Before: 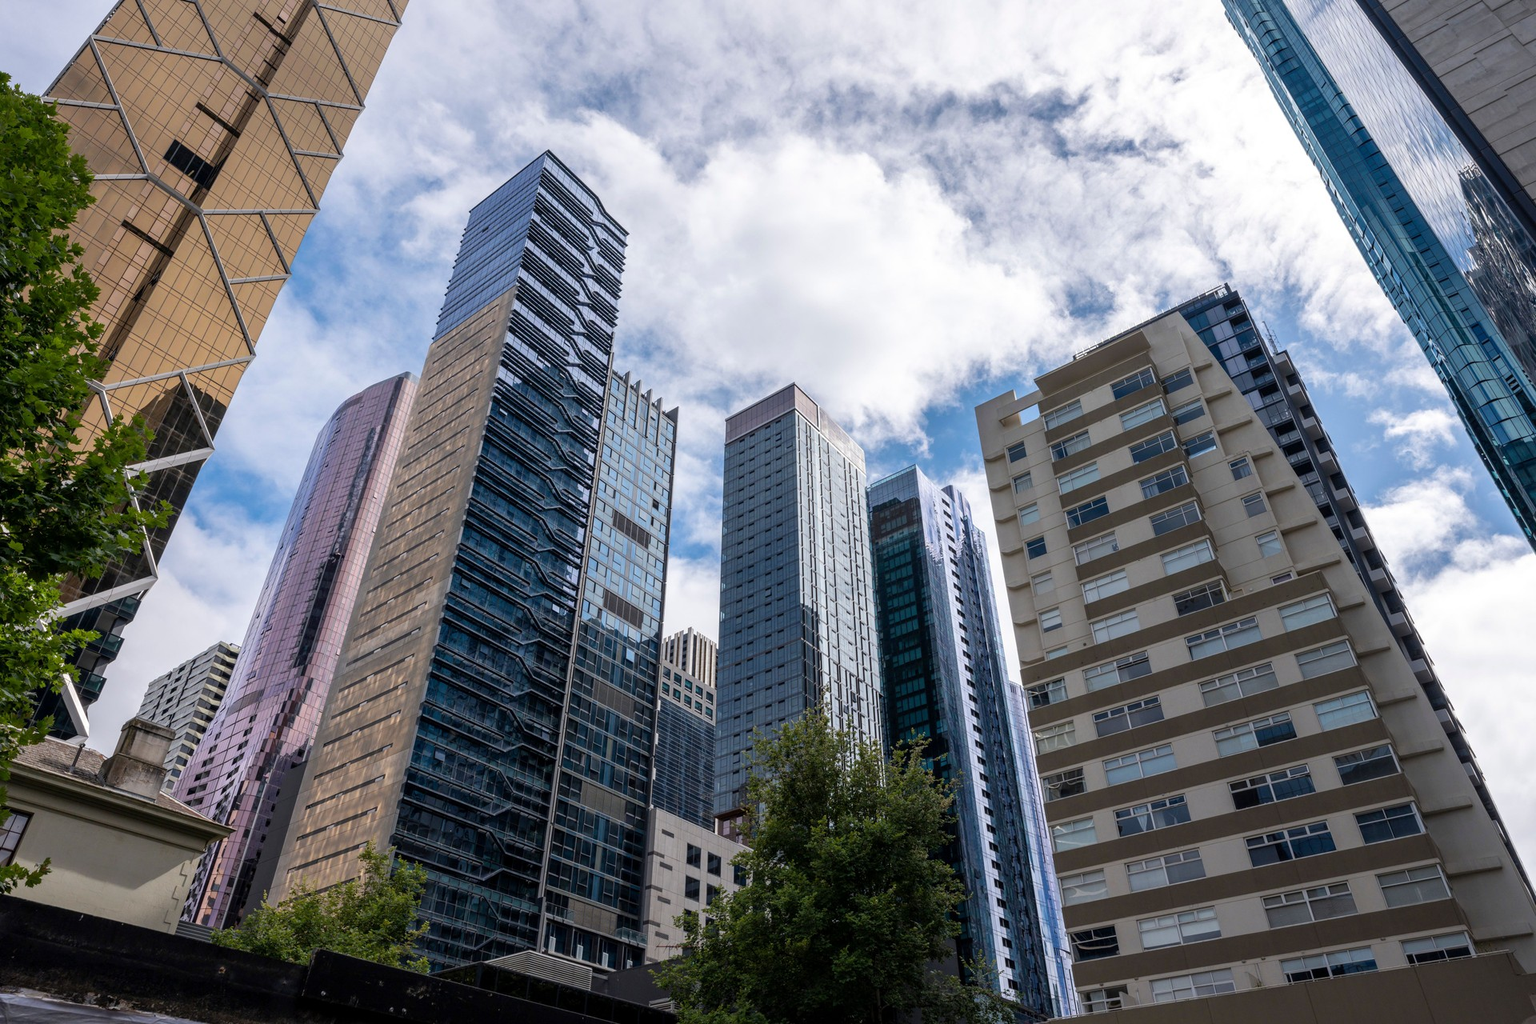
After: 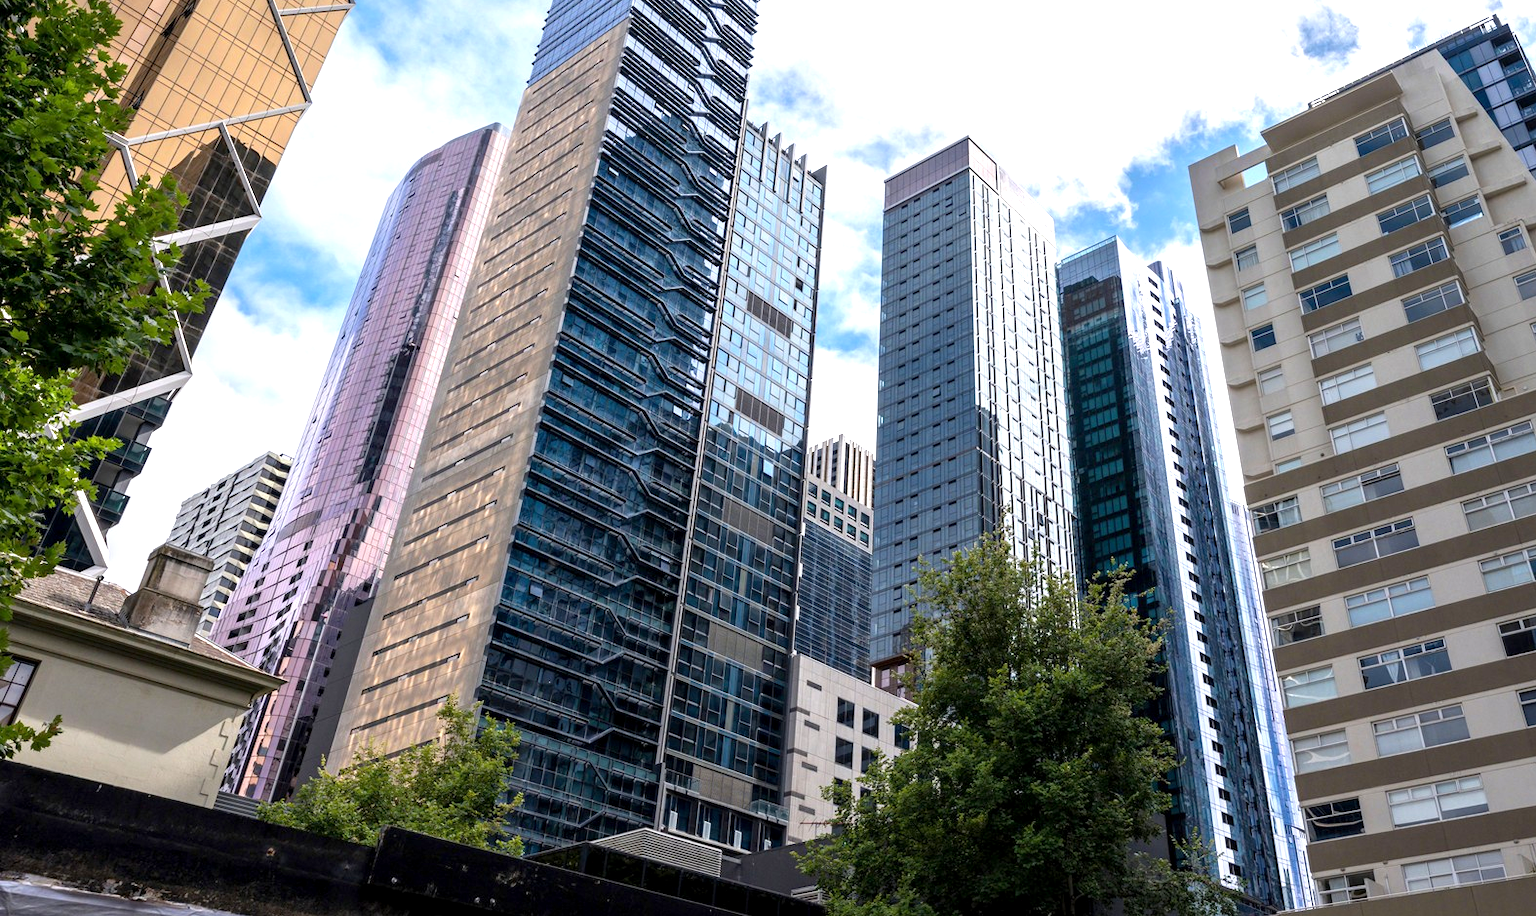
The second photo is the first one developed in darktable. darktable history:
exposure: black level correction 0.001, exposure 0.955 EV, compensate exposure bias true, compensate highlight preservation false
crop: top 26.531%, right 17.959%
